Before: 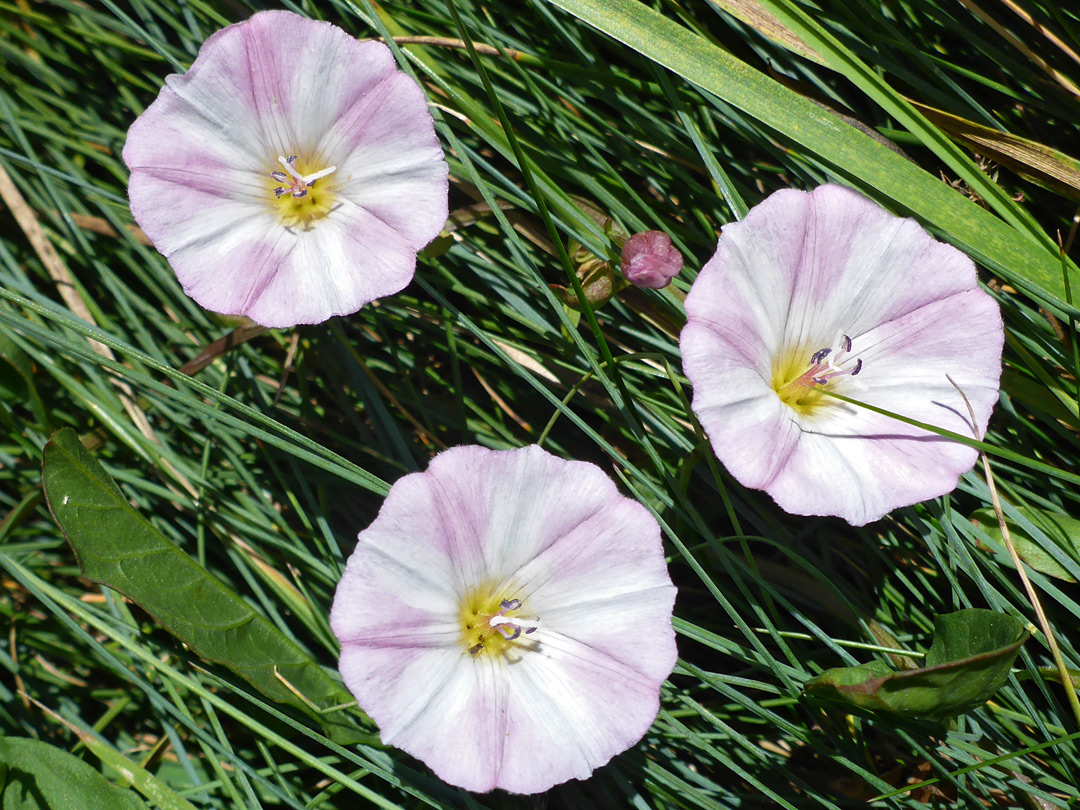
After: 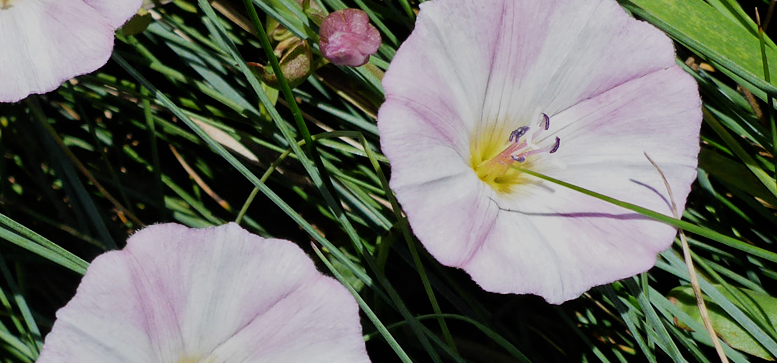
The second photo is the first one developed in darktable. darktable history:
filmic rgb: black relative exposure -6.94 EV, white relative exposure 5.68 EV, hardness 2.85
crop and rotate: left 28.039%, top 27.468%, bottom 27.716%
